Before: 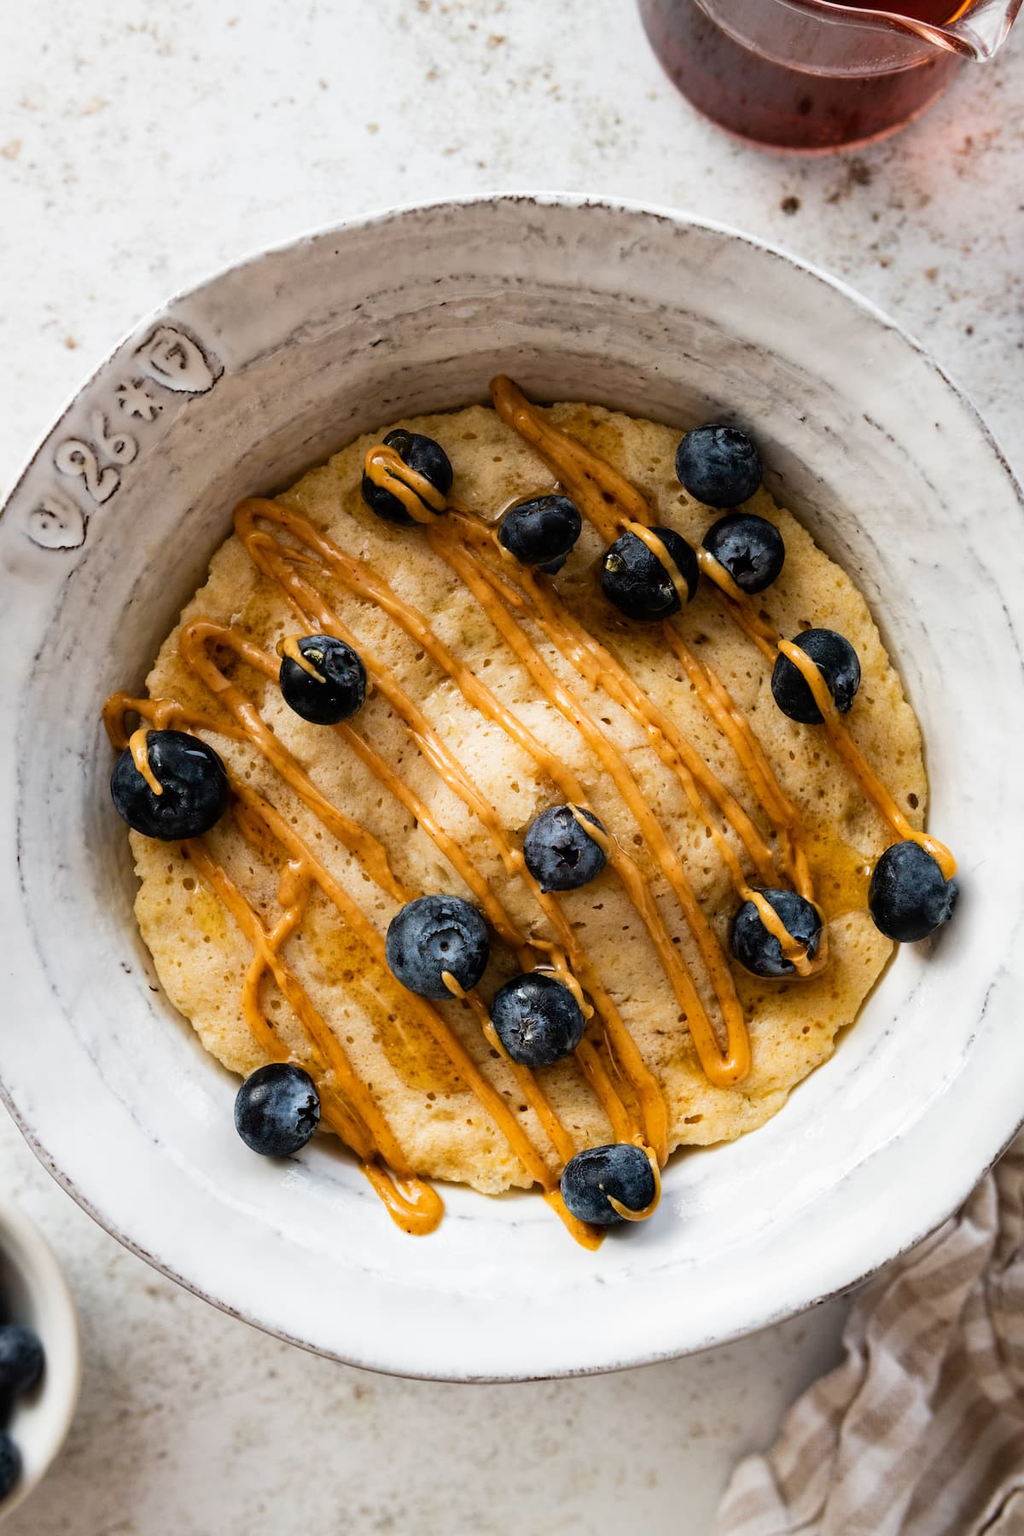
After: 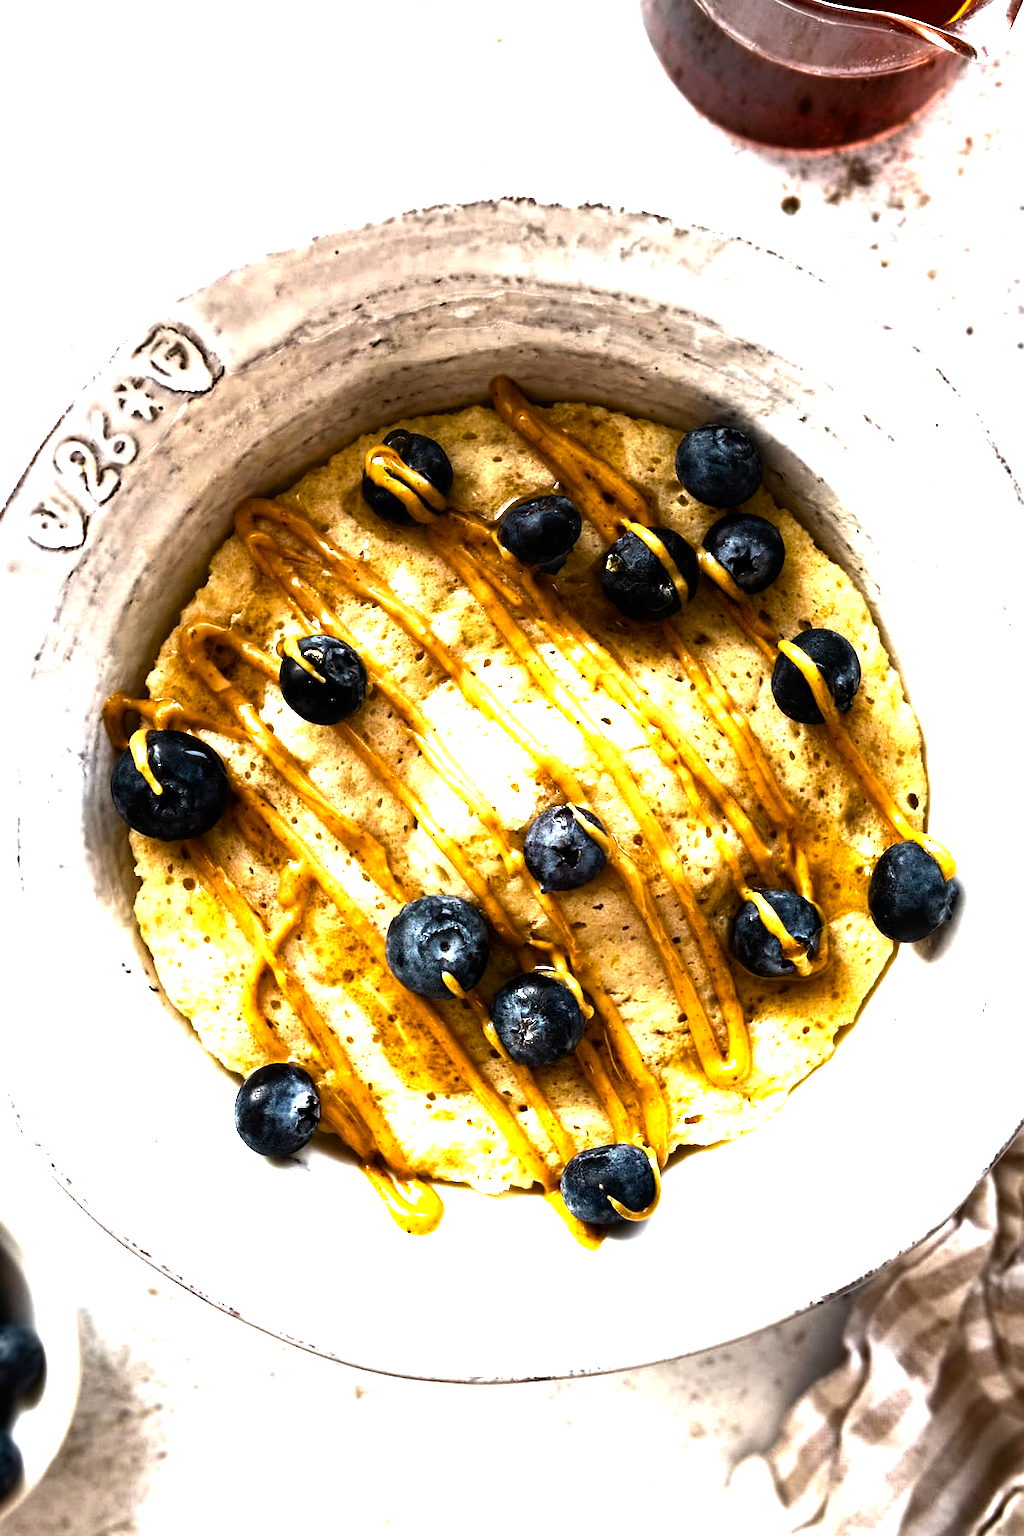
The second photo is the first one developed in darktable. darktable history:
color balance rgb: perceptual saturation grading › global saturation 20%, perceptual saturation grading › highlights -48.924%, perceptual saturation grading › shadows 25.469%, perceptual brilliance grading › highlights 74.645%, perceptual brilliance grading › shadows -29.26%, global vibrance 9.809%
